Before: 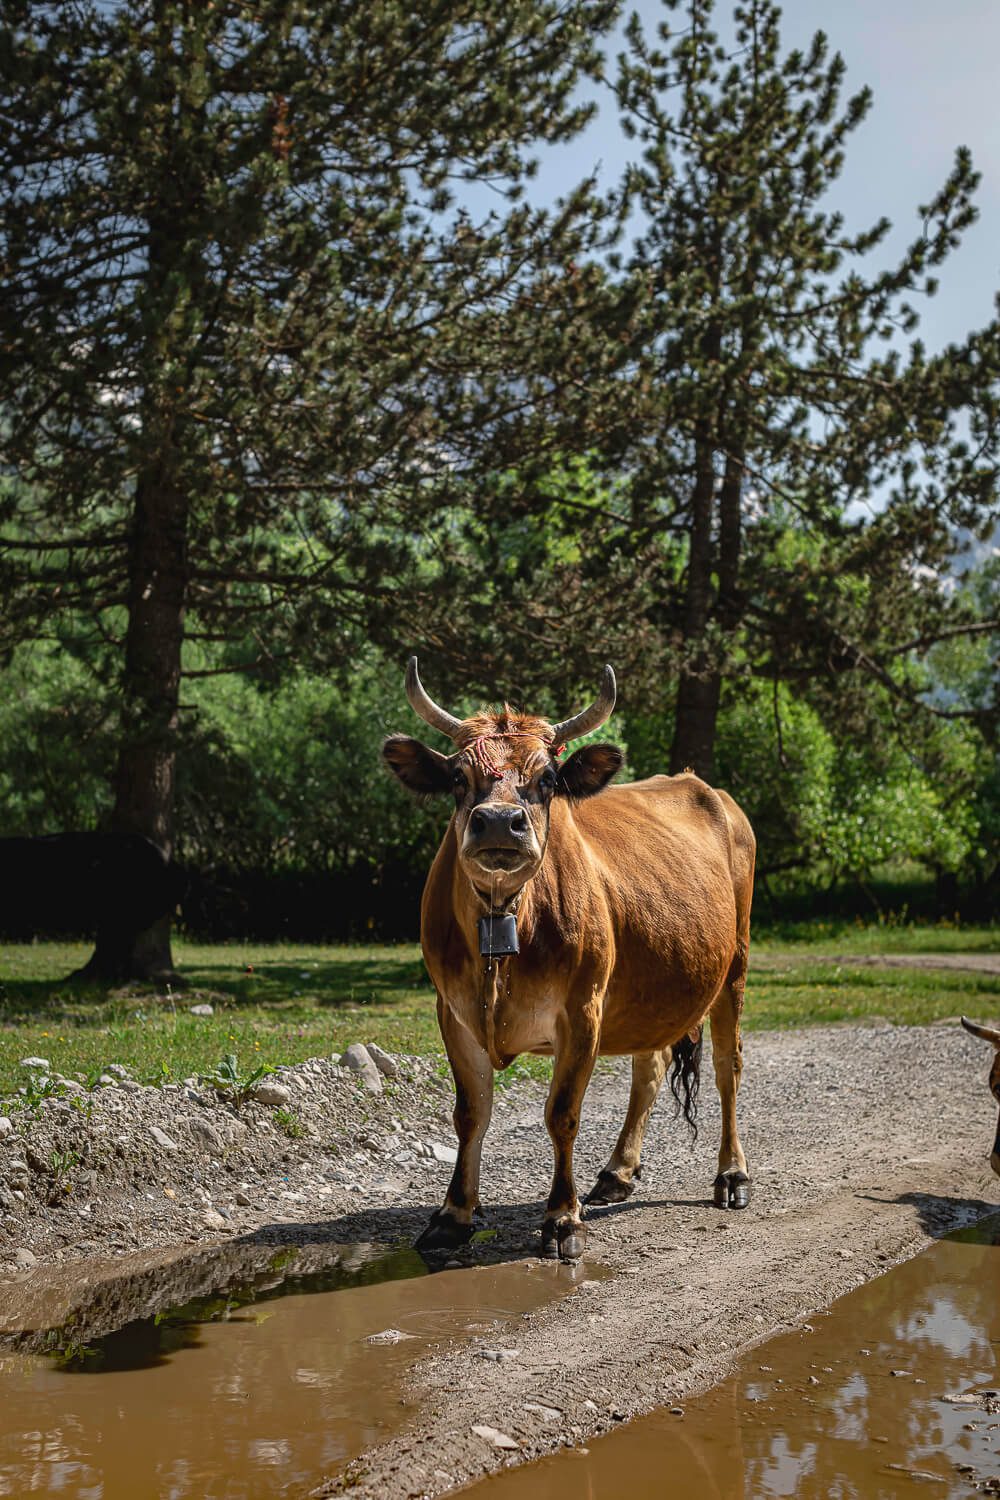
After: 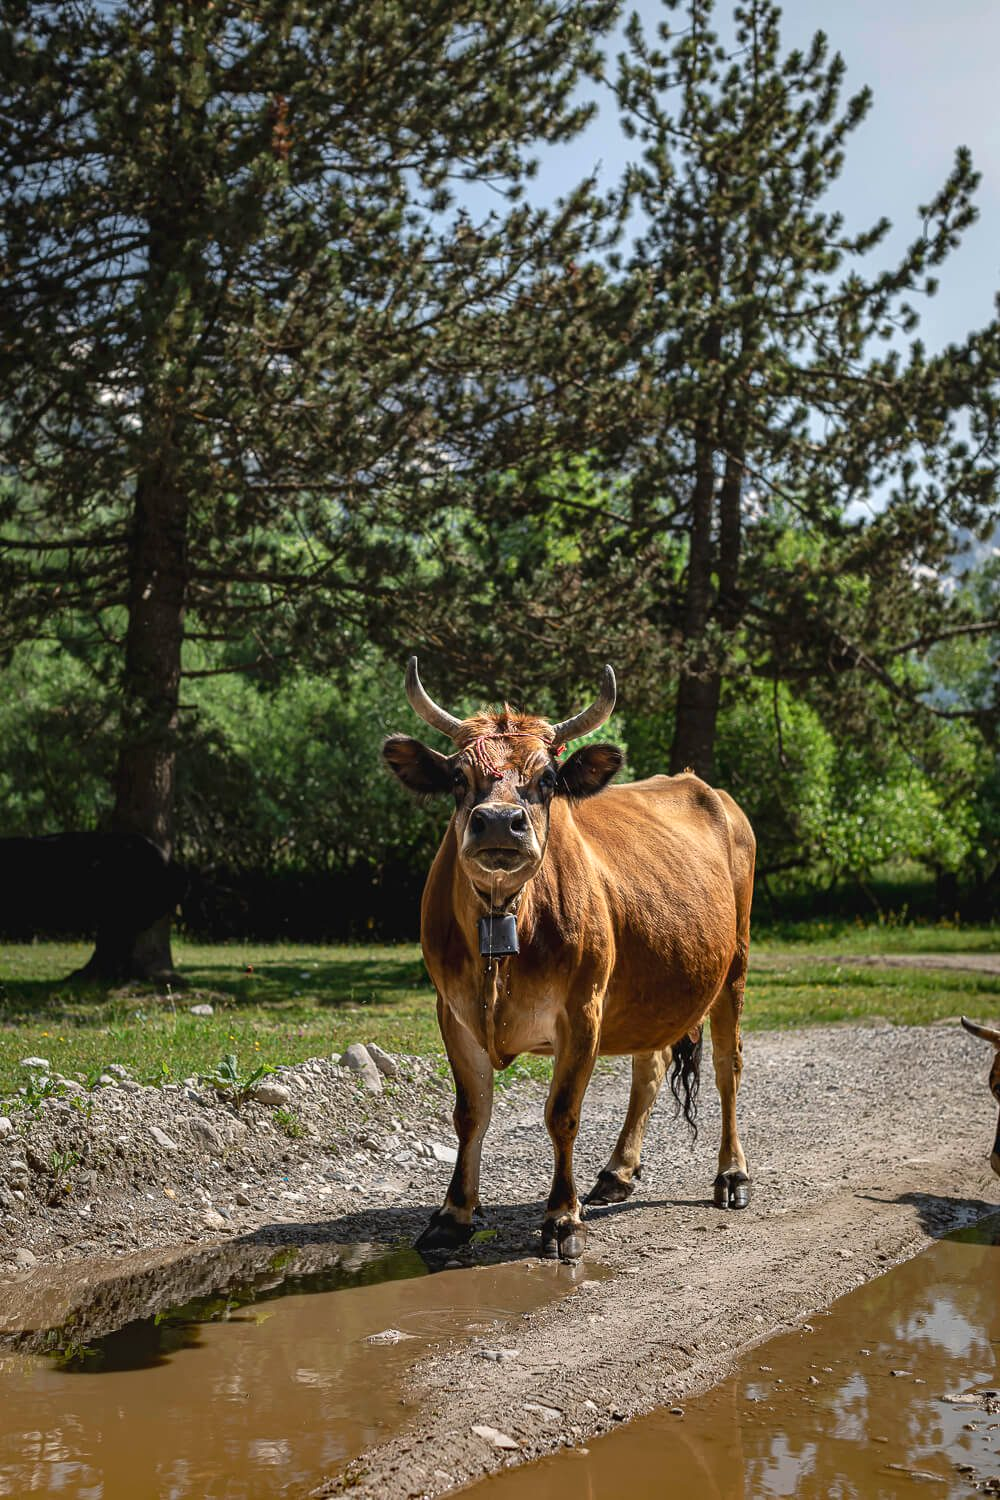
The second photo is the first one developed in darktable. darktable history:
exposure: exposure 0.163 EV, compensate highlight preservation false
